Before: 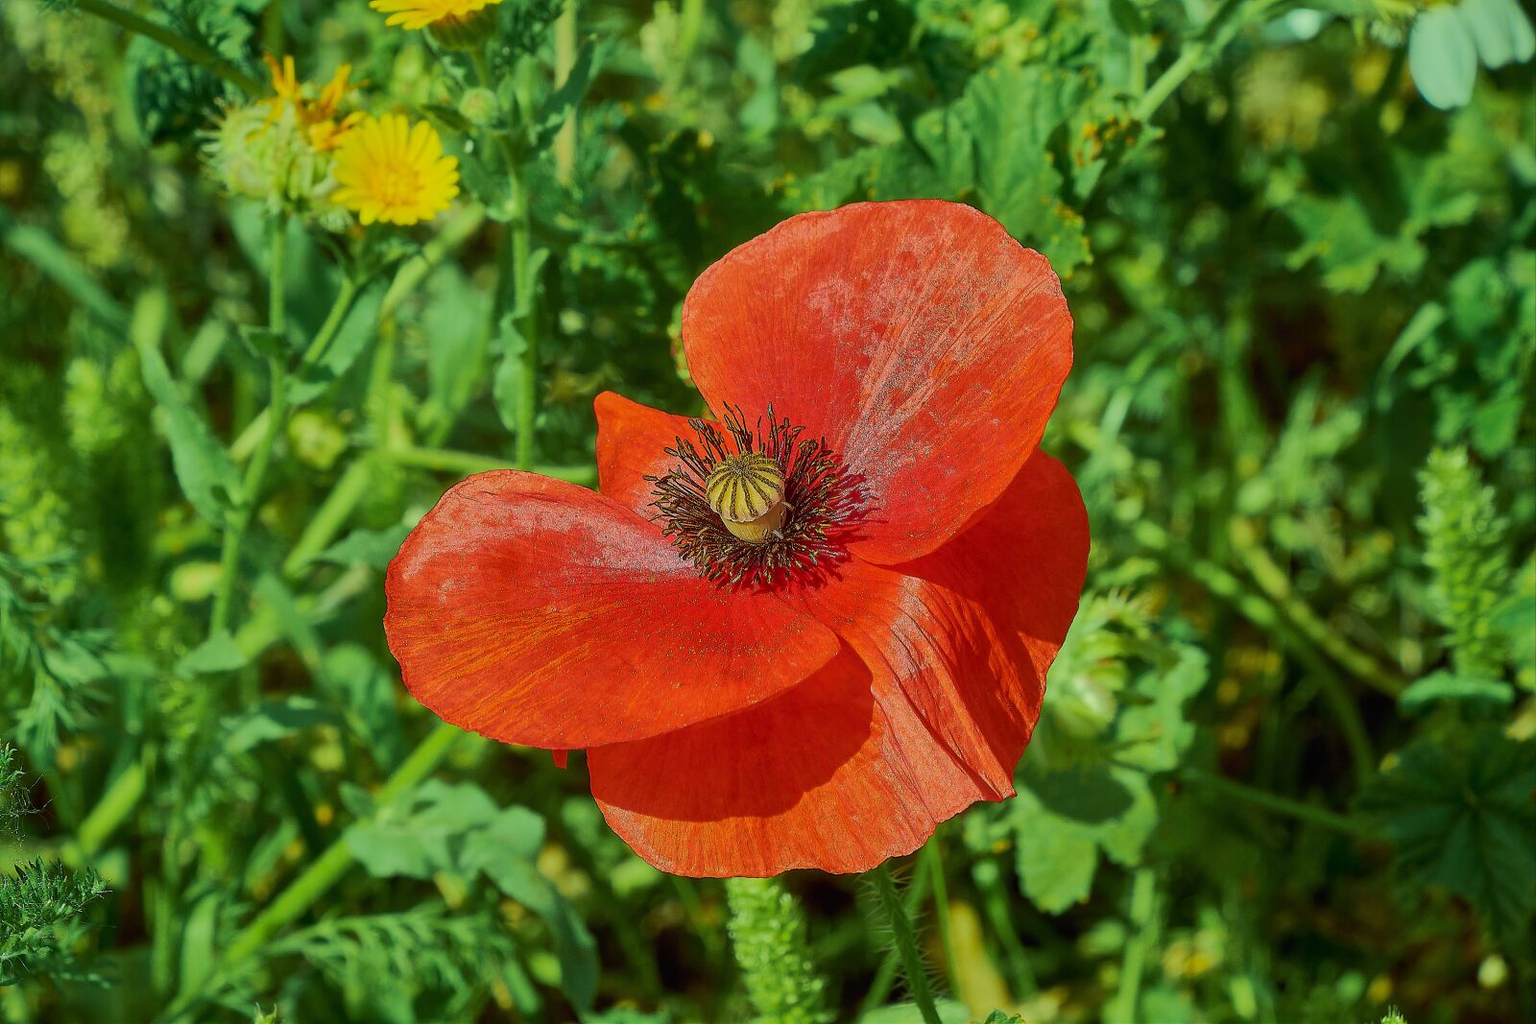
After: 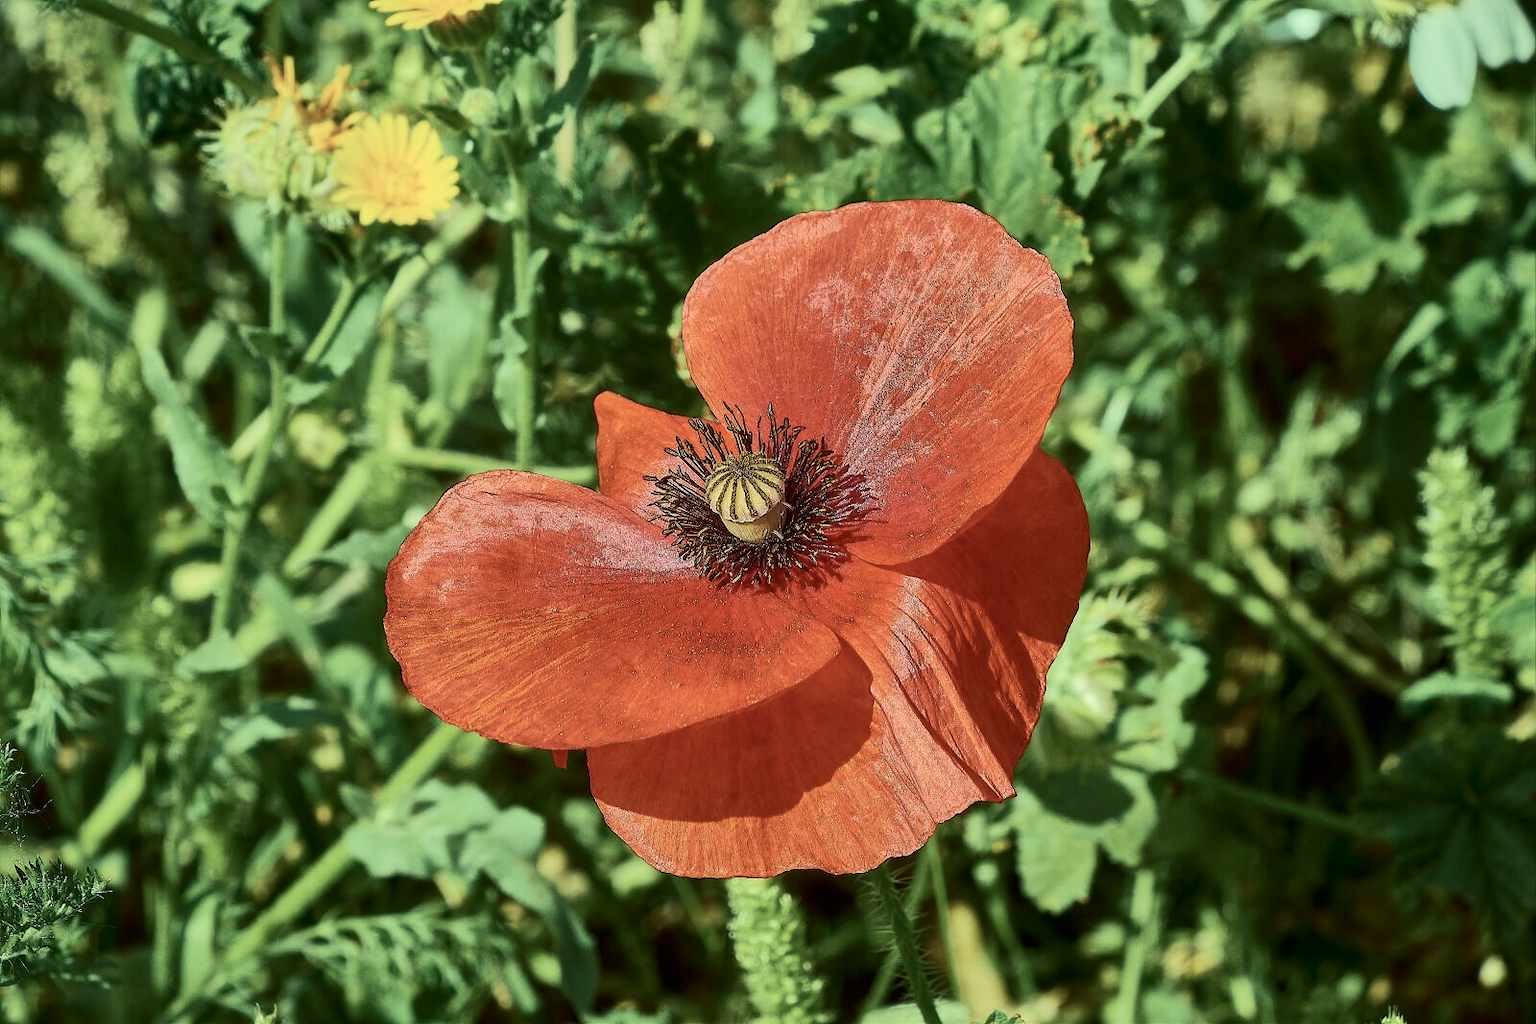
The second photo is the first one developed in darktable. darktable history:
exposure: exposure 0.2 EV, compensate highlight preservation false
contrast brightness saturation: contrast 0.255, saturation -0.308
